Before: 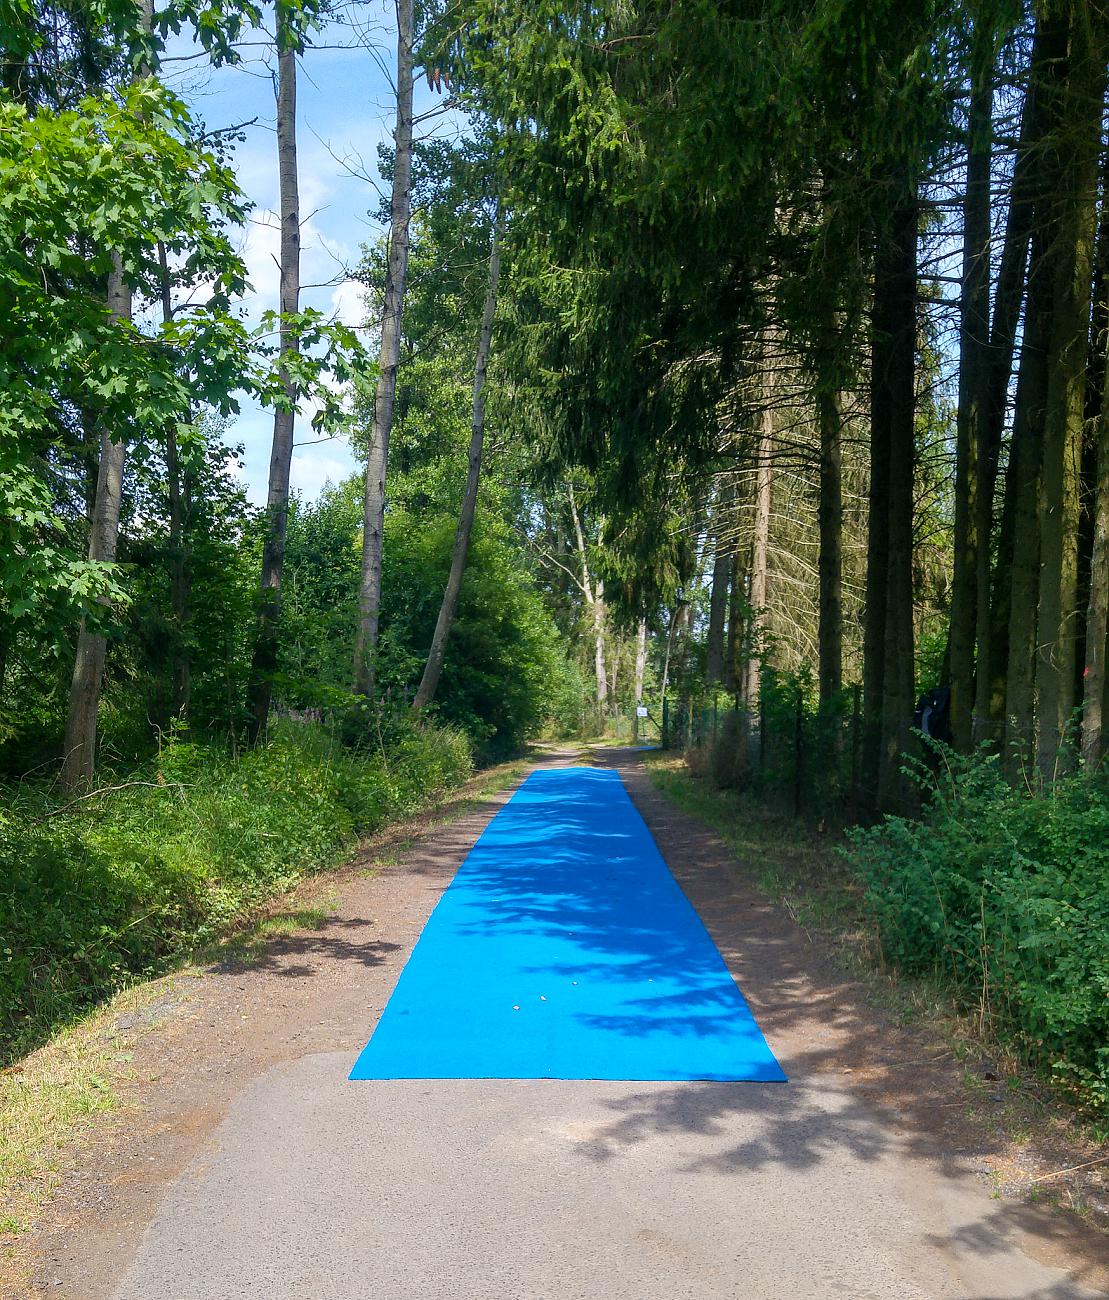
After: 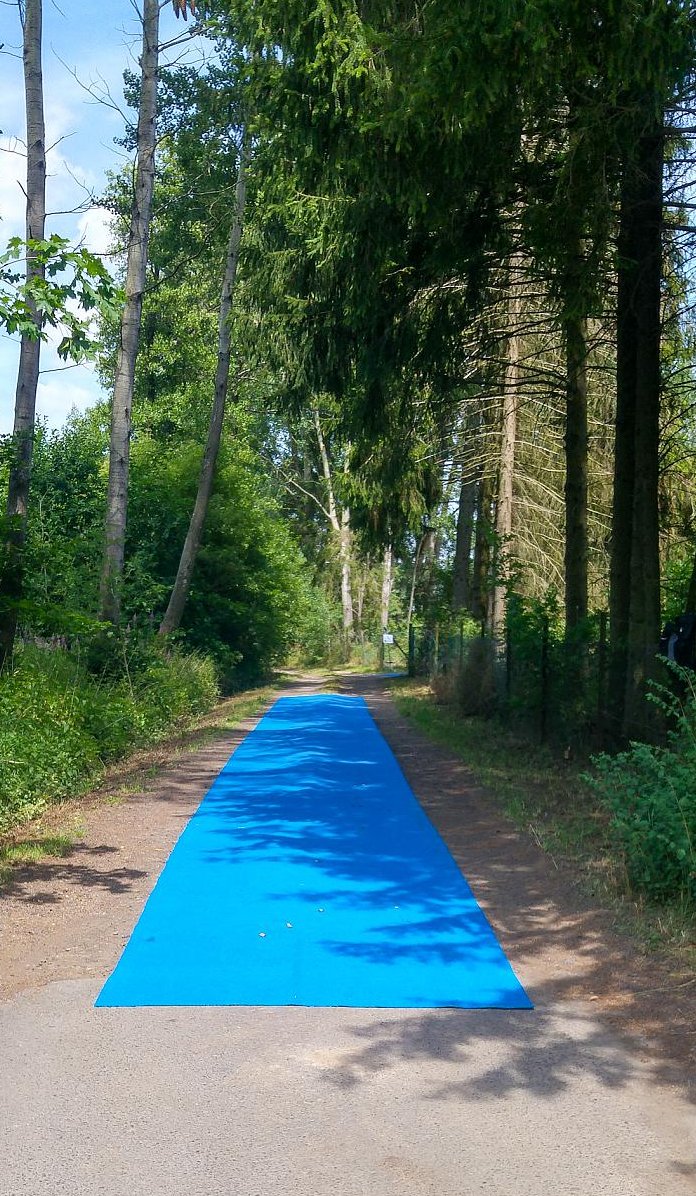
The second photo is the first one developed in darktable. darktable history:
crop and rotate: left 22.943%, top 5.625%, right 14.284%, bottom 2.348%
